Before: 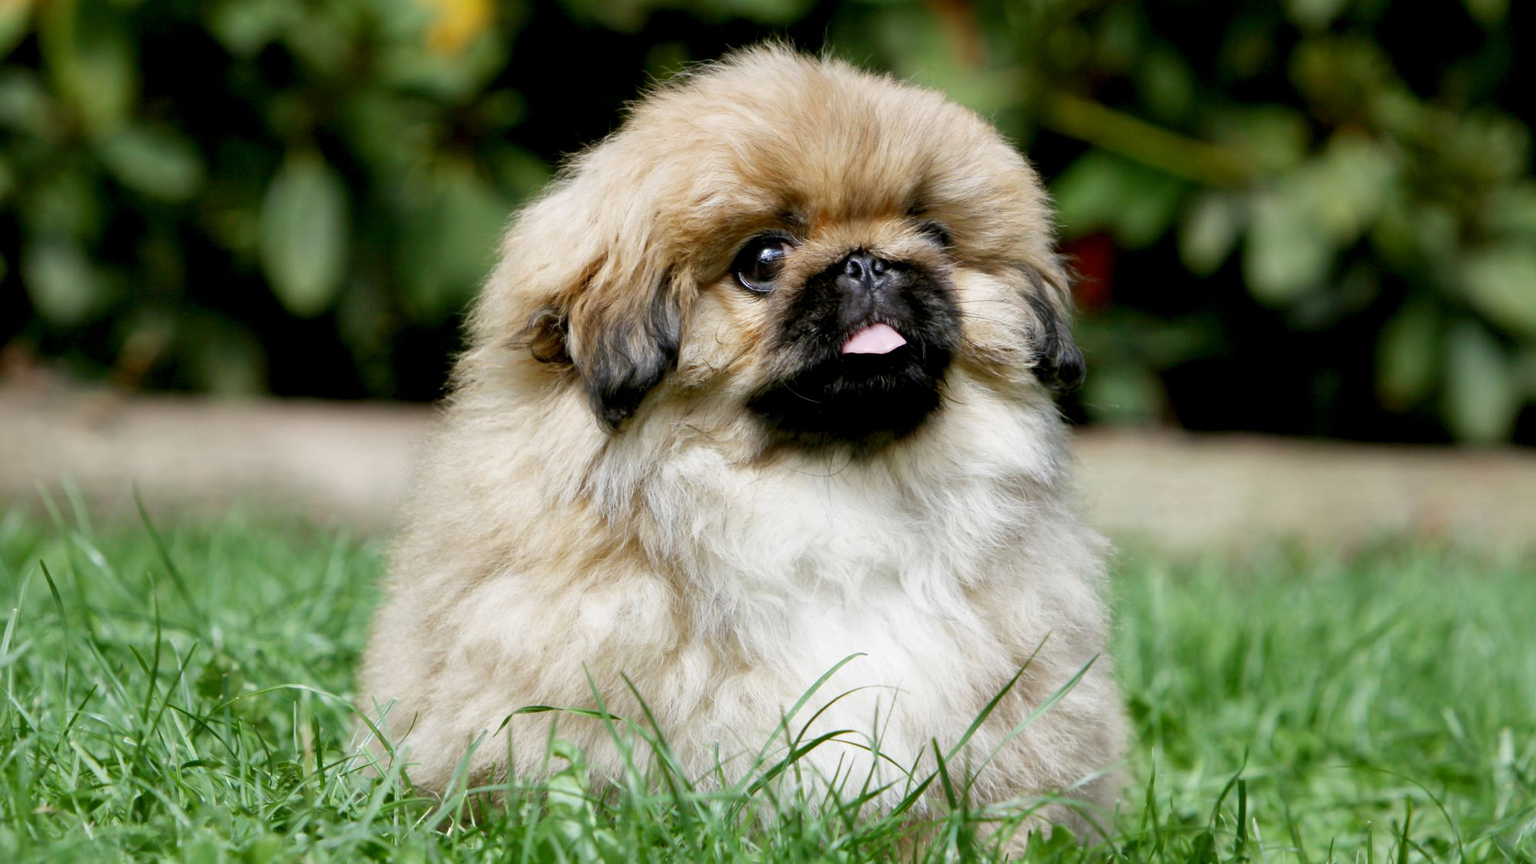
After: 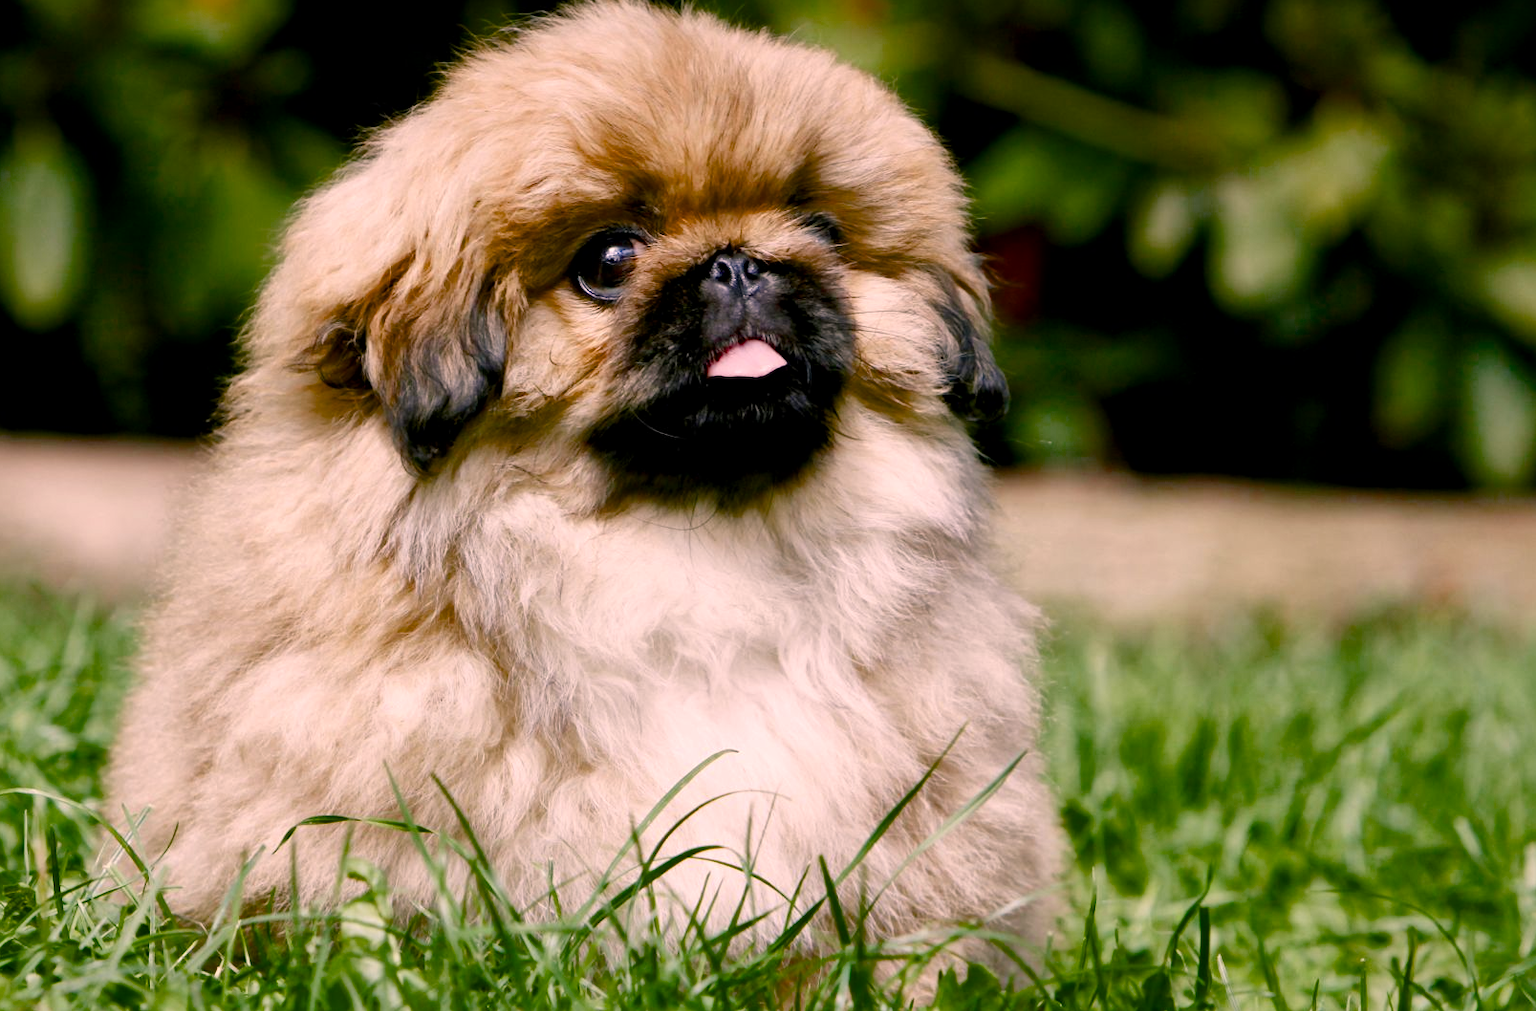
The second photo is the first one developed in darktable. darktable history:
color balance rgb: highlights gain › chroma 4.518%, highlights gain › hue 30.62°, perceptual saturation grading › global saturation 20%, perceptual saturation grading › highlights -25.5%, perceptual saturation grading › shadows 49.77%, saturation formula JzAzBz (2021)
local contrast: mode bilateral grid, contrast 20, coarseness 49, detail 119%, midtone range 0.2
crop and rotate: left 17.88%, top 5.923%, right 1.748%
